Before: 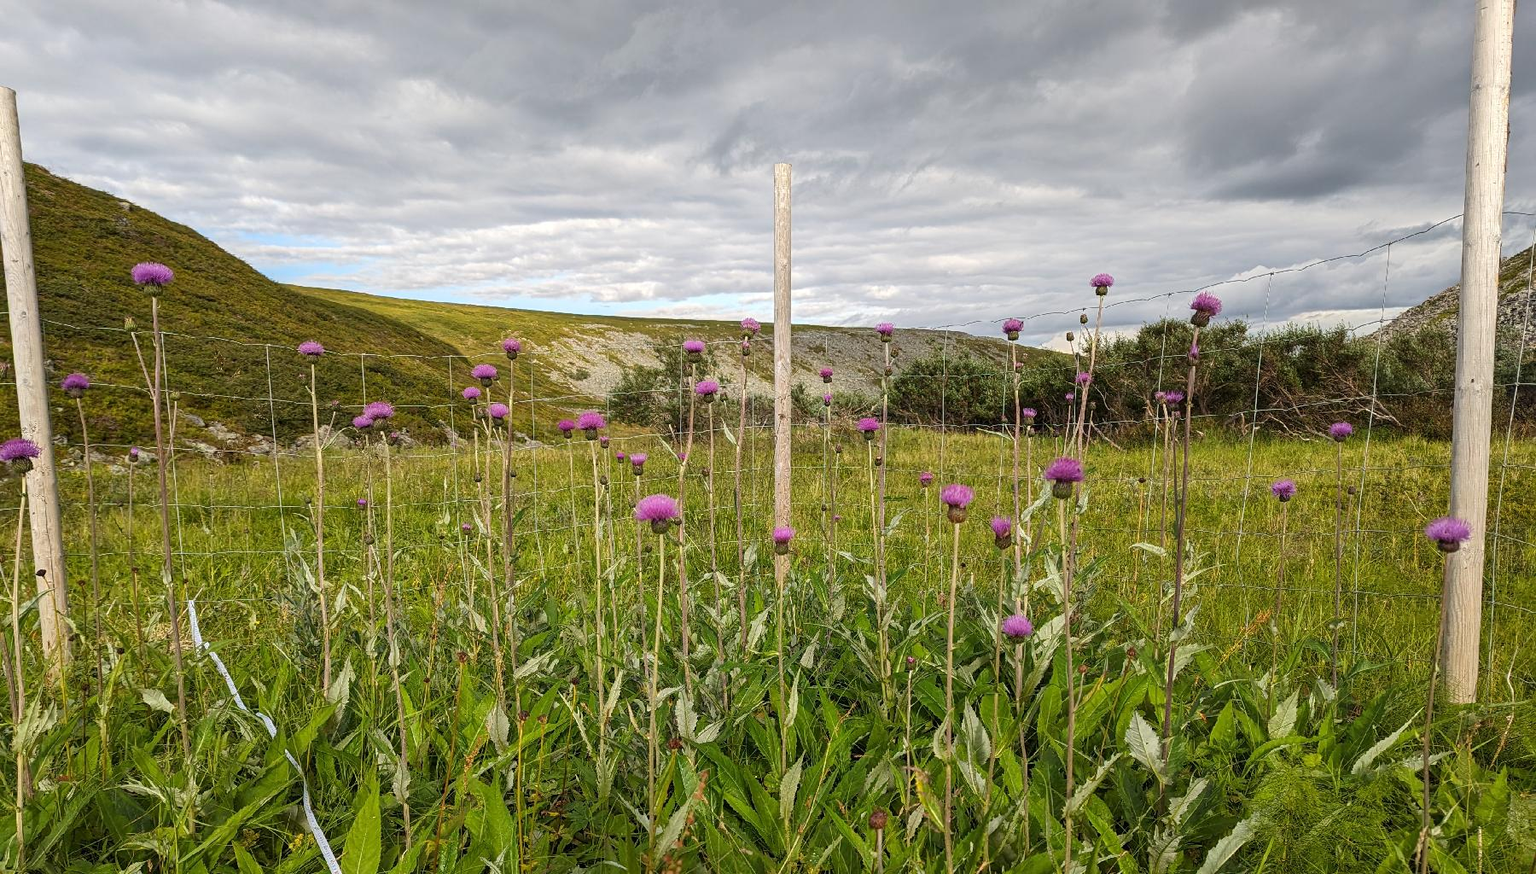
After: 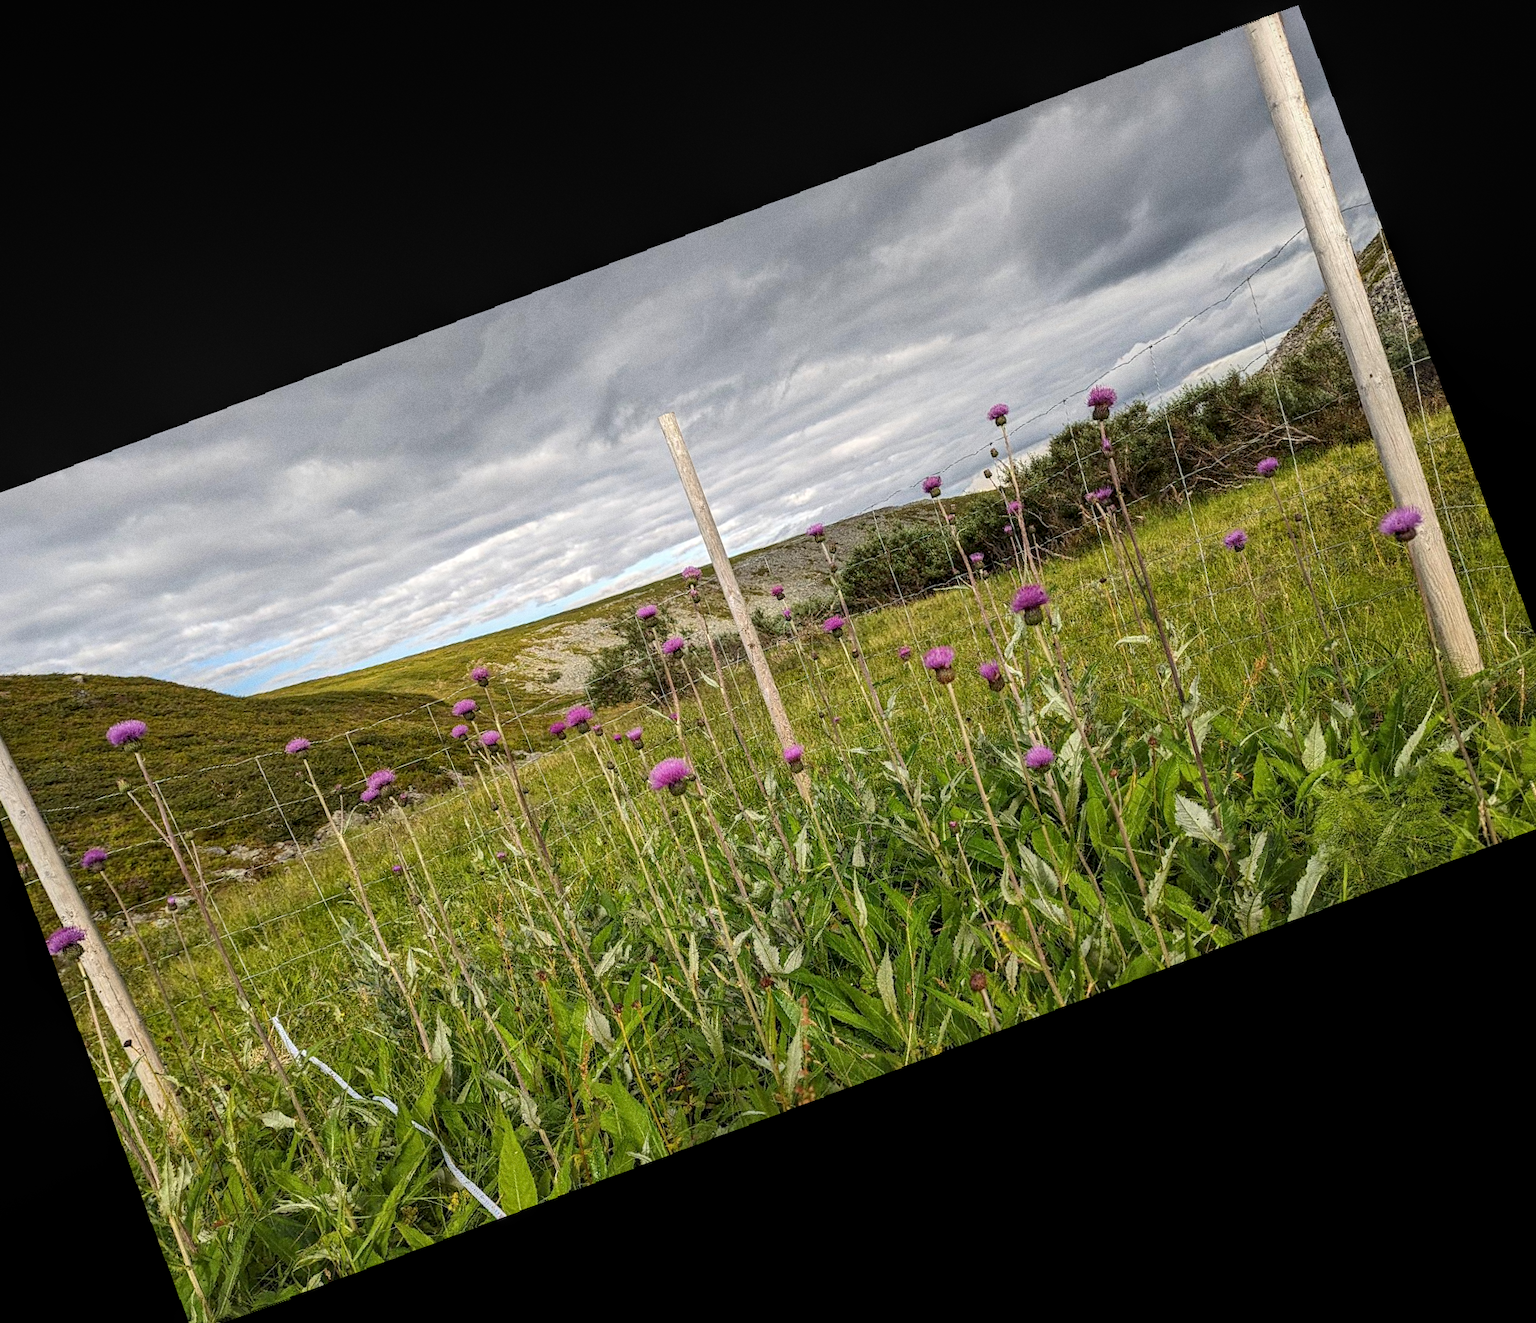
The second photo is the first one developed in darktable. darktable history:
crop and rotate: angle 19.43°, left 6.812%, right 4.125%, bottom 1.087%
rotate and perspective: rotation -1.17°, automatic cropping off
grain: coarseness 0.09 ISO
local contrast: on, module defaults
